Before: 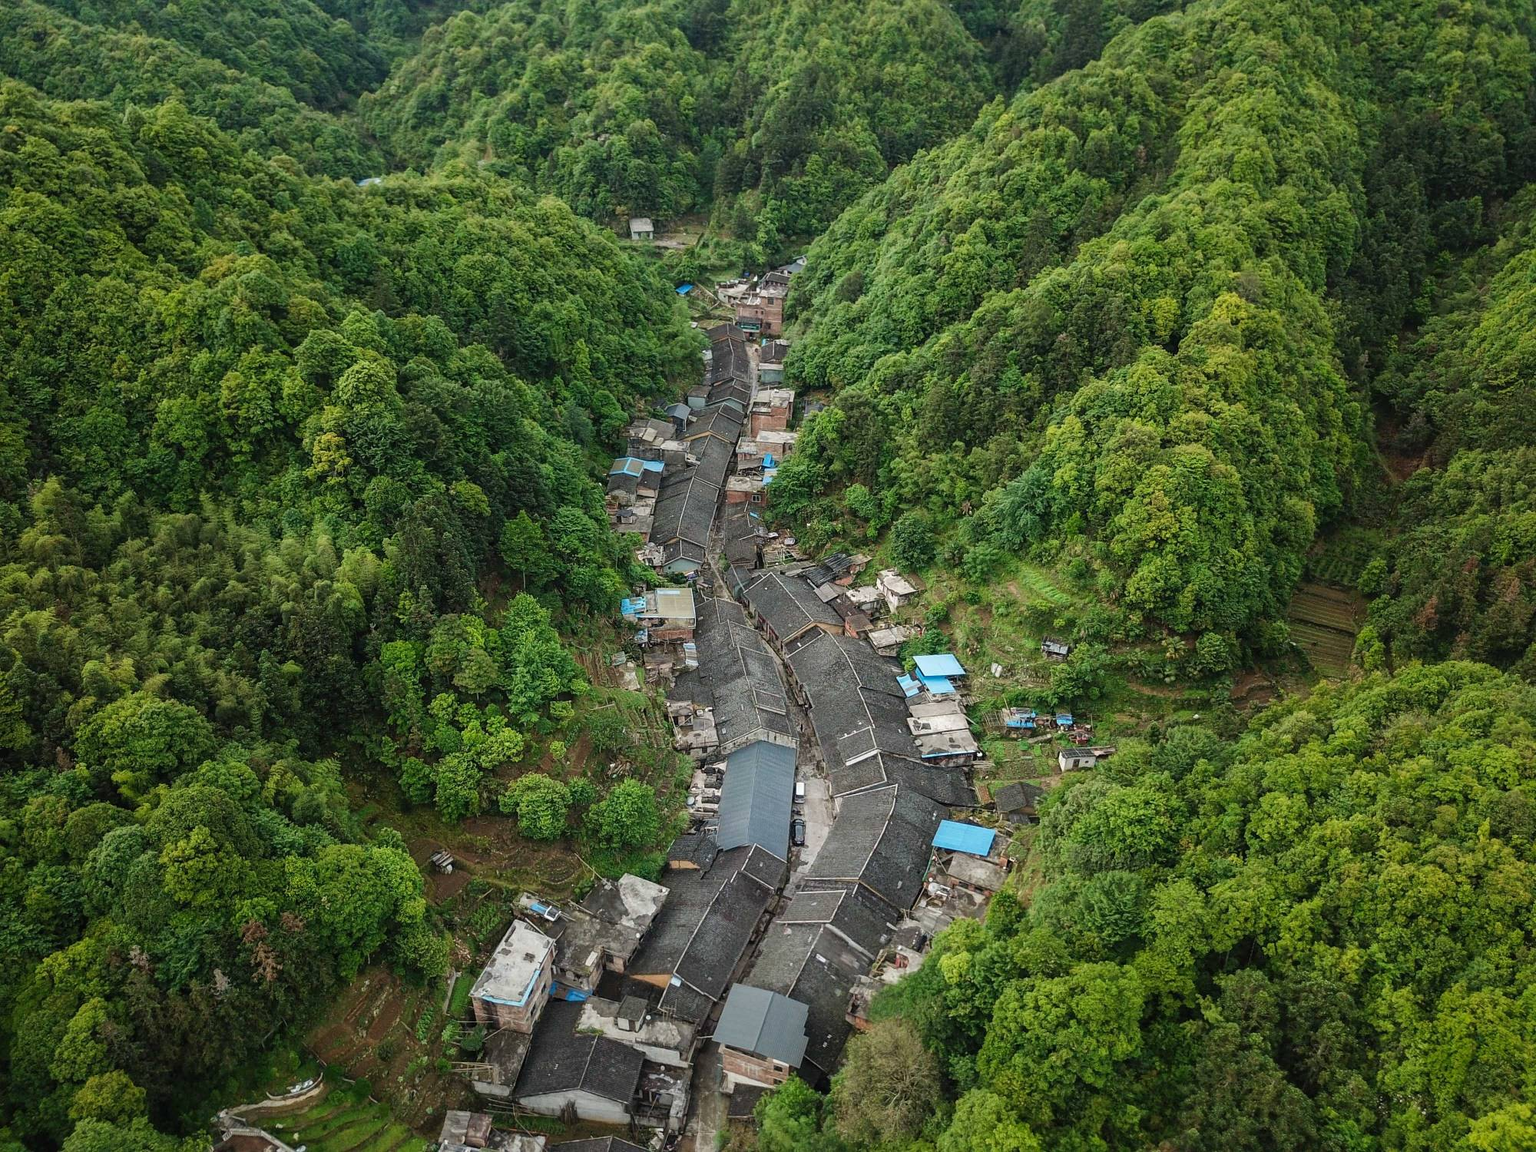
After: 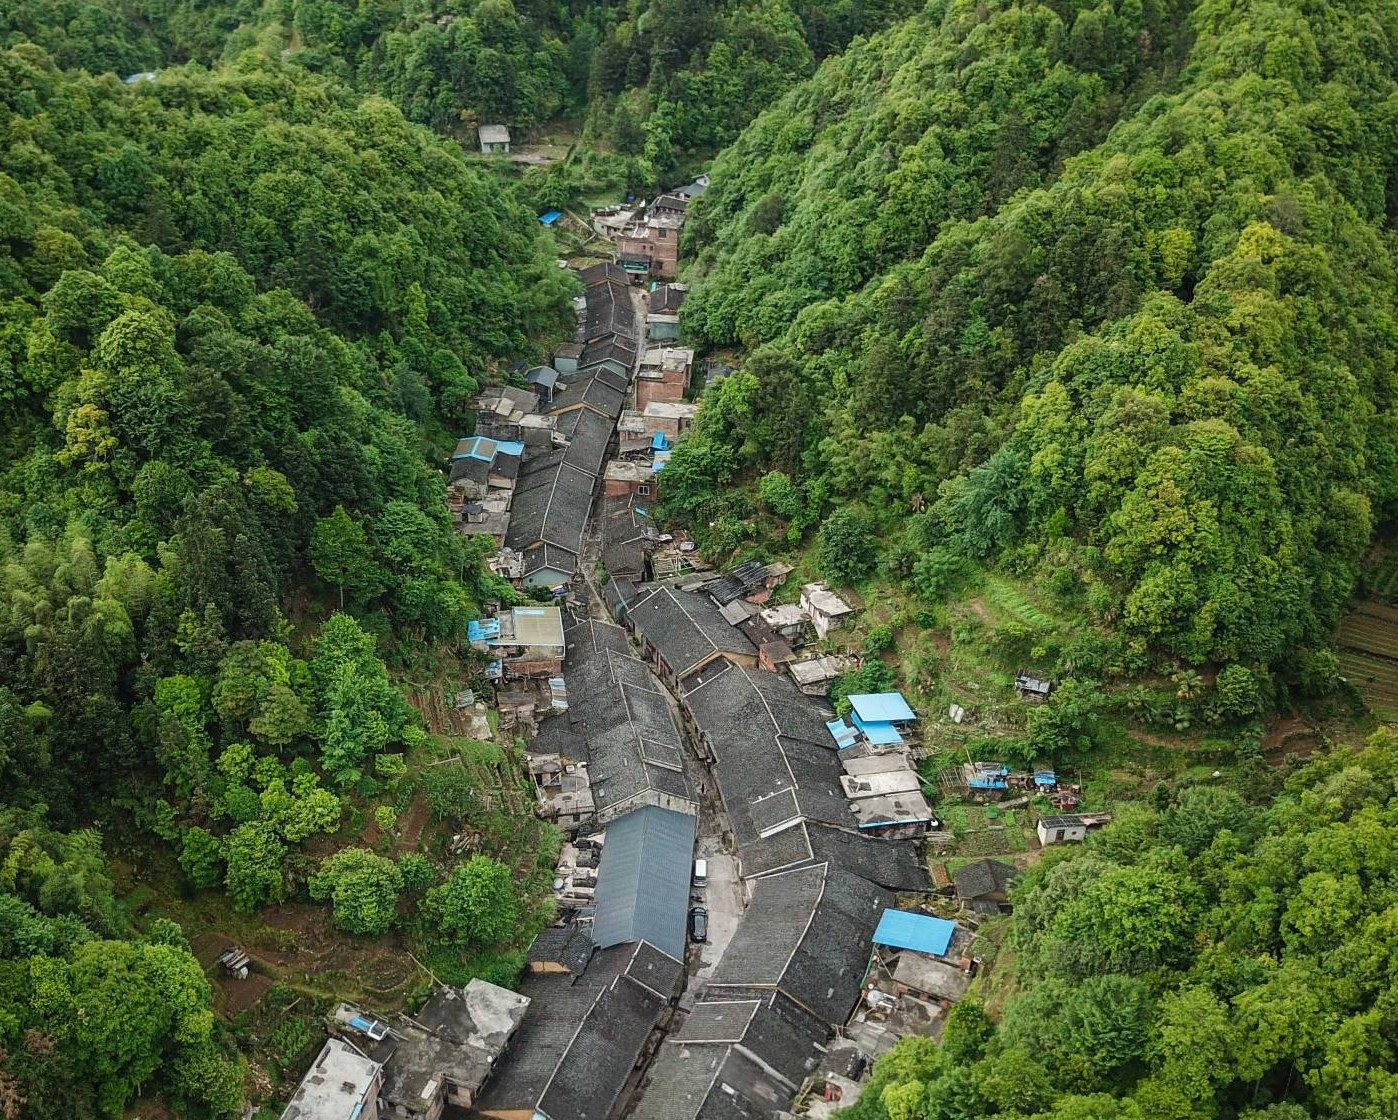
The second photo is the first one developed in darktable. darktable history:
crop and rotate: left 17.068%, top 10.655%, right 12.997%, bottom 14.637%
